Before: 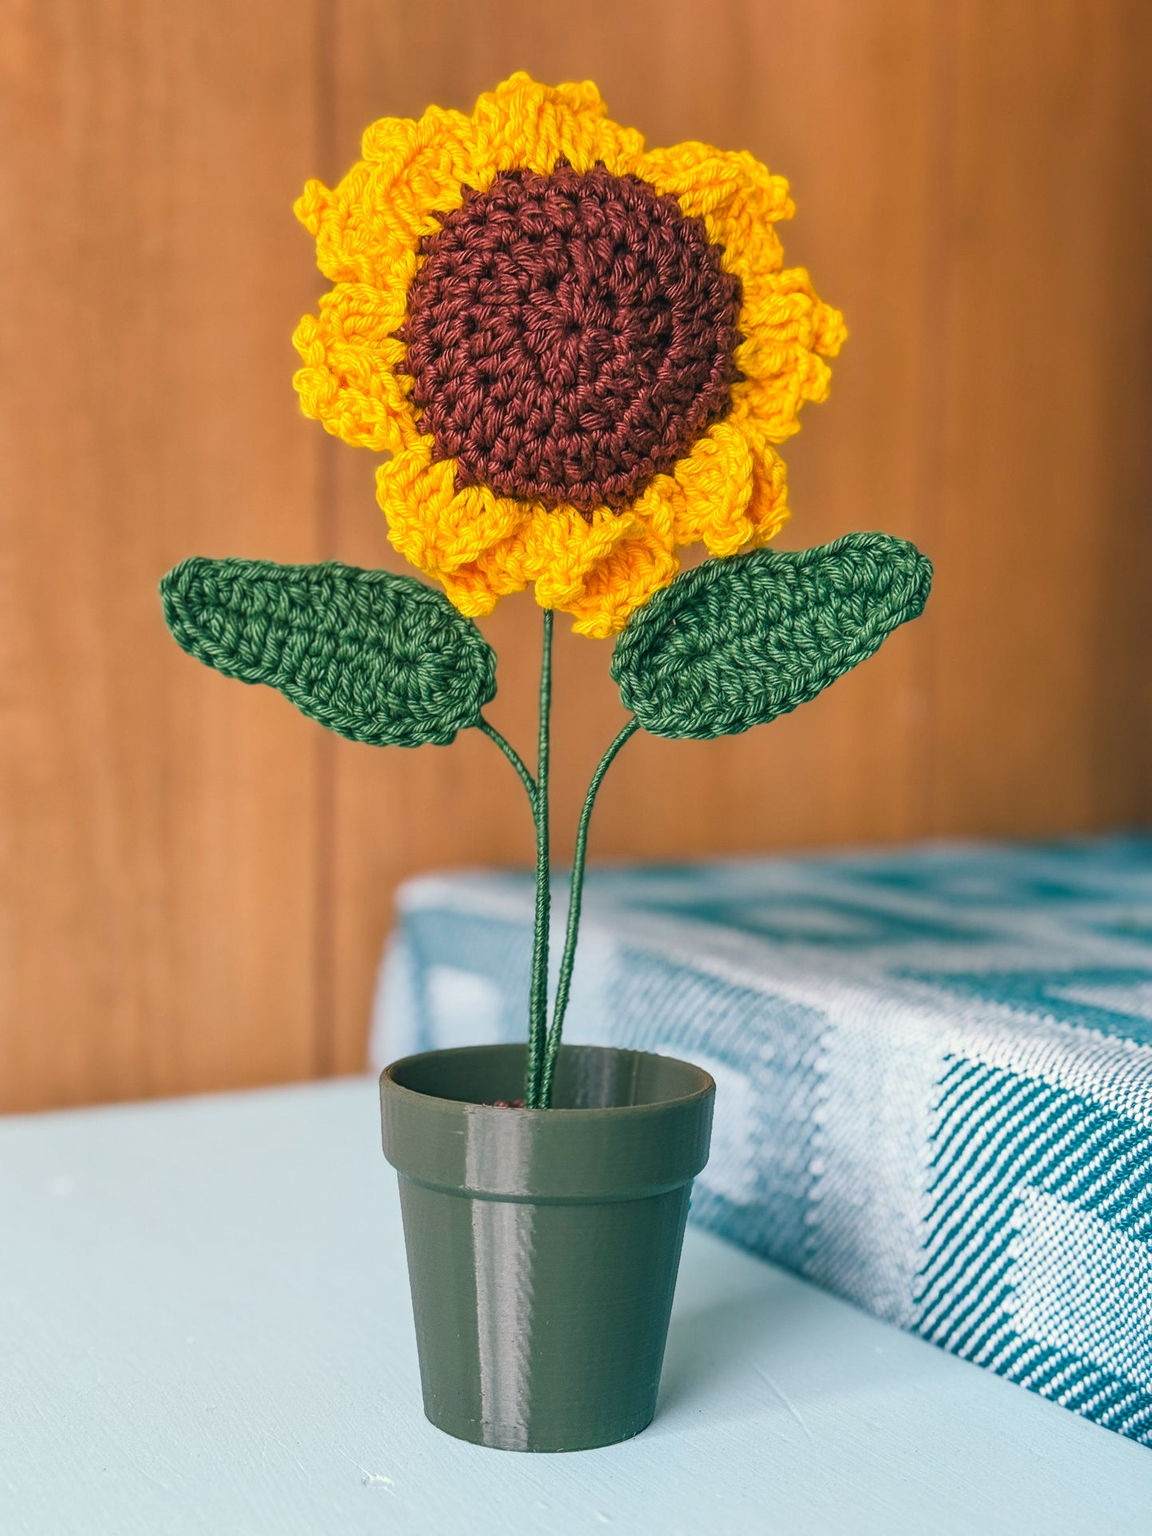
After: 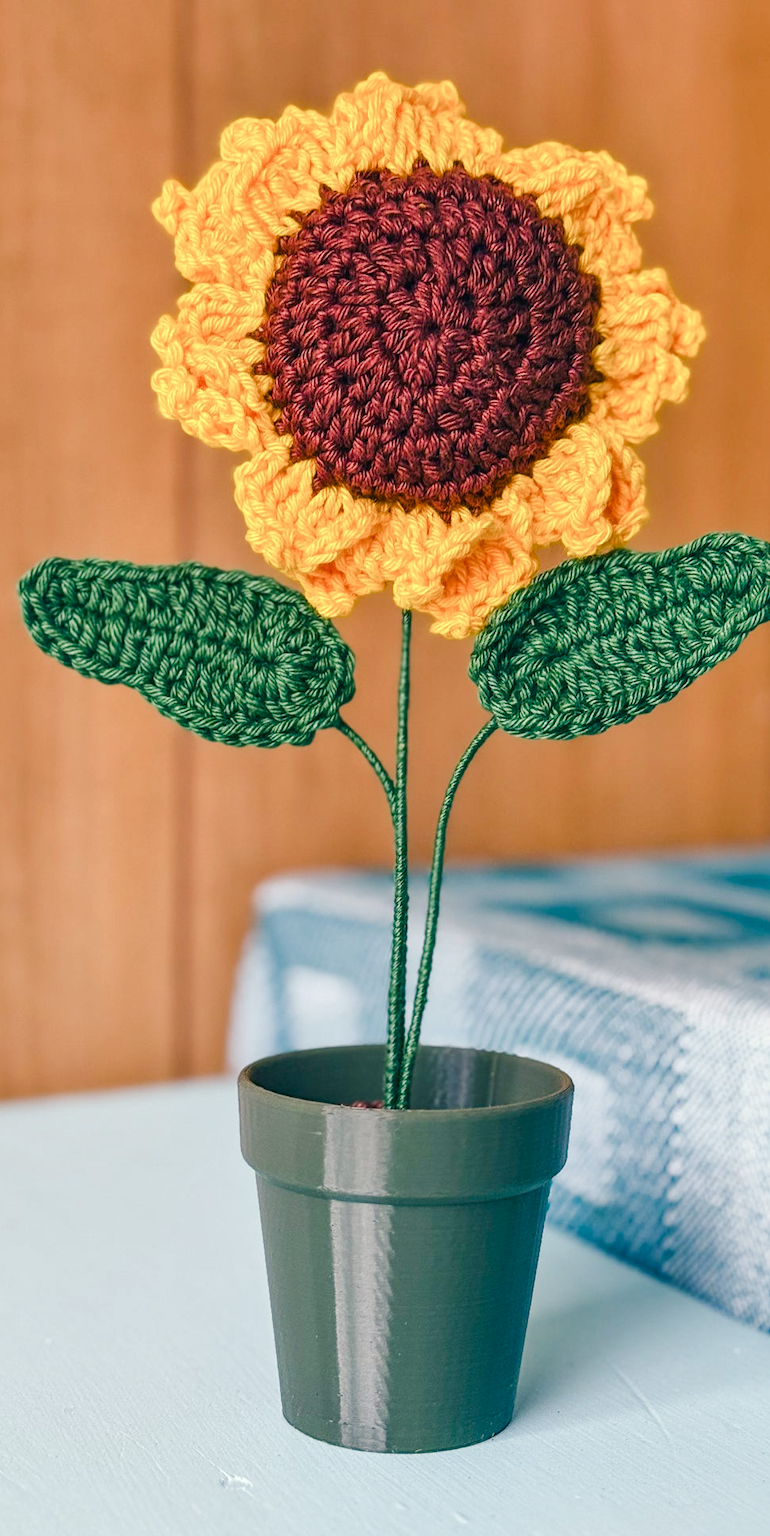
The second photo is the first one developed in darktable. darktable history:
crop and rotate: left 12.336%, right 20.763%
color balance rgb: shadows lift › luminance -22.006%, shadows lift › chroma 6.52%, shadows lift › hue 269.37°, perceptual saturation grading › global saturation 20%, perceptual saturation grading › highlights -50.084%, perceptual saturation grading › shadows 30.556%, perceptual brilliance grading › mid-tones 9.834%, perceptual brilliance grading › shadows 15.157%
local contrast: mode bilateral grid, contrast 20, coarseness 51, detail 120%, midtone range 0.2
